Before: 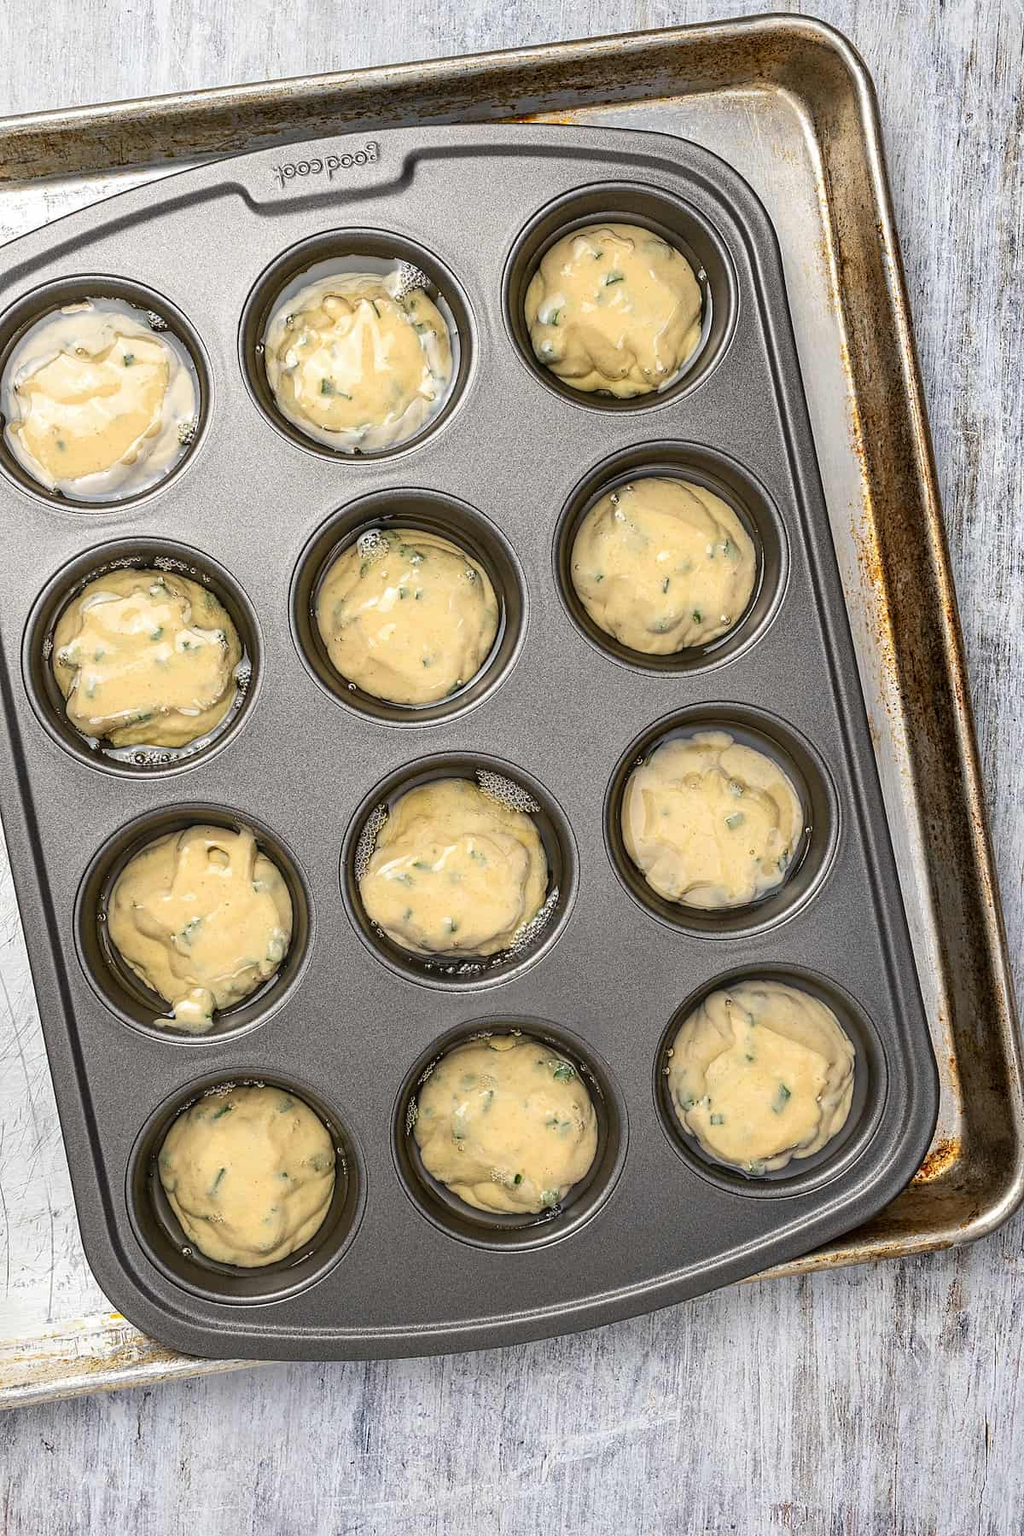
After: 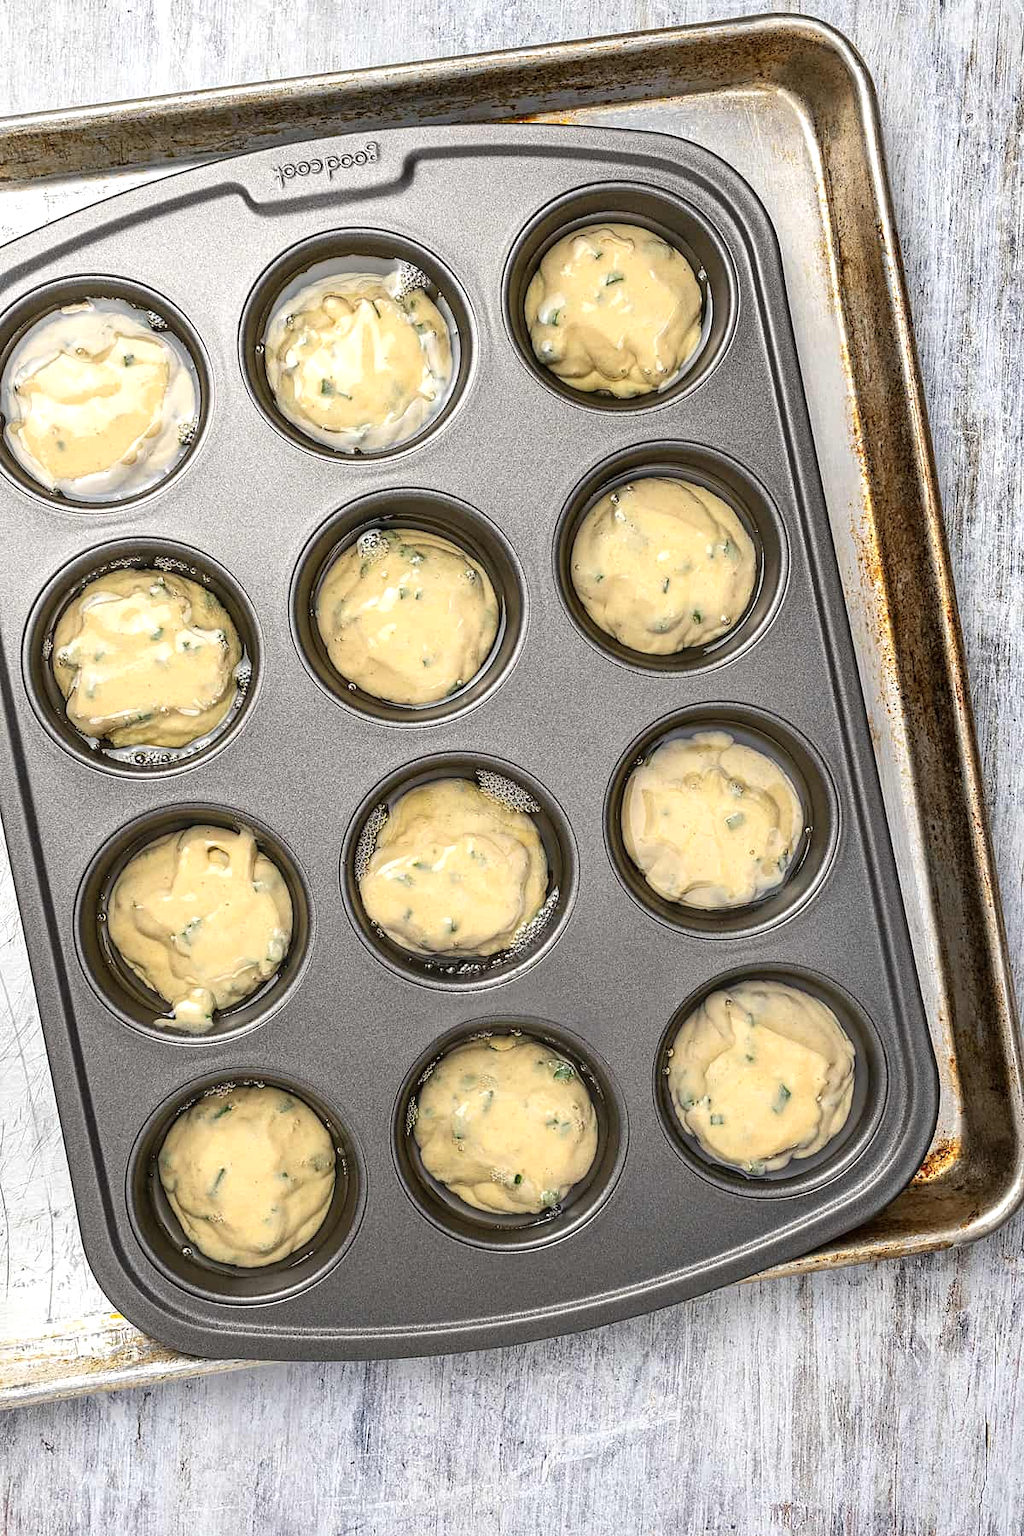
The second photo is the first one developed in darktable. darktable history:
shadows and highlights: radius 45.17, white point adjustment 6.63, compress 79.43%, soften with gaussian
